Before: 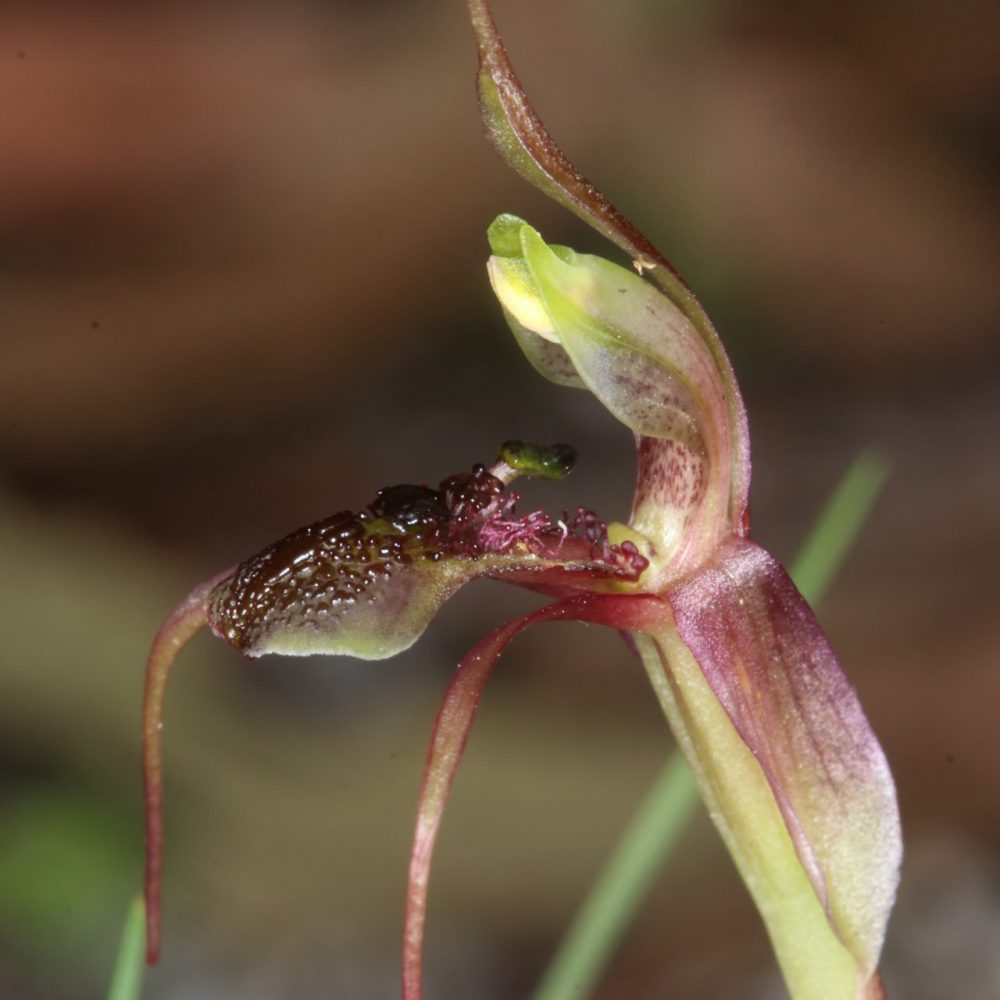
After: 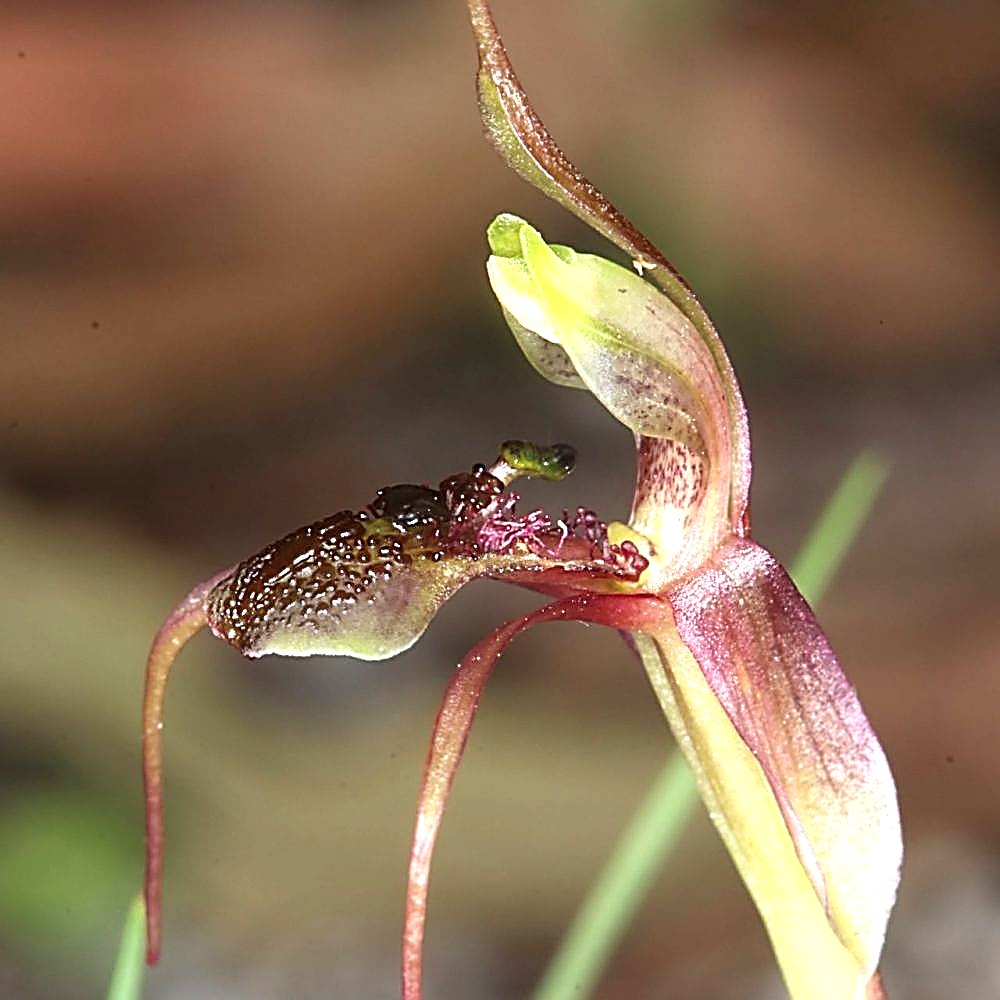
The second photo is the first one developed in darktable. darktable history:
sharpen: amount 1.998
exposure: exposure 0.948 EV, compensate exposure bias true, compensate highlight preservation false
